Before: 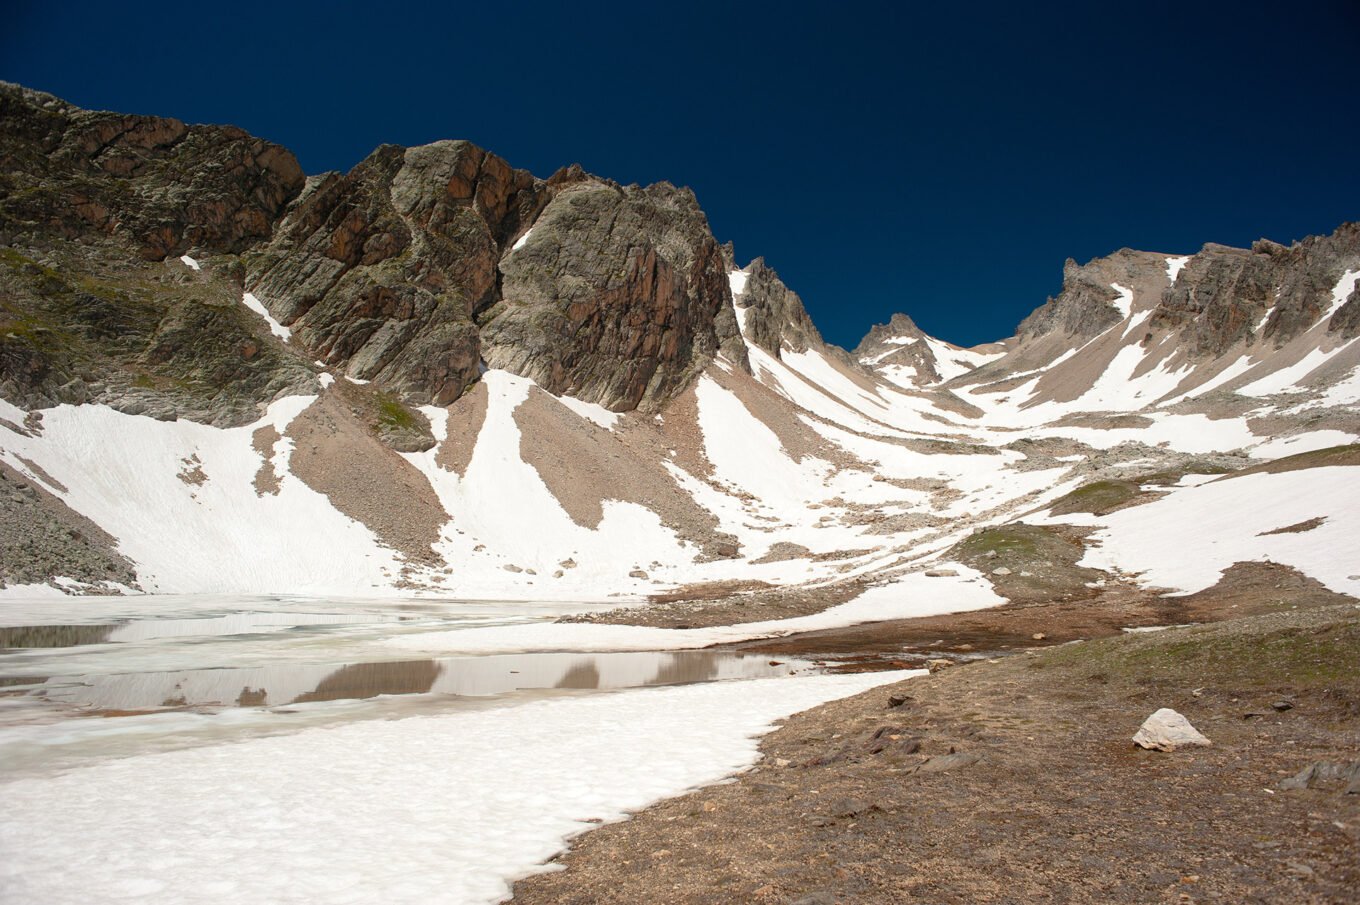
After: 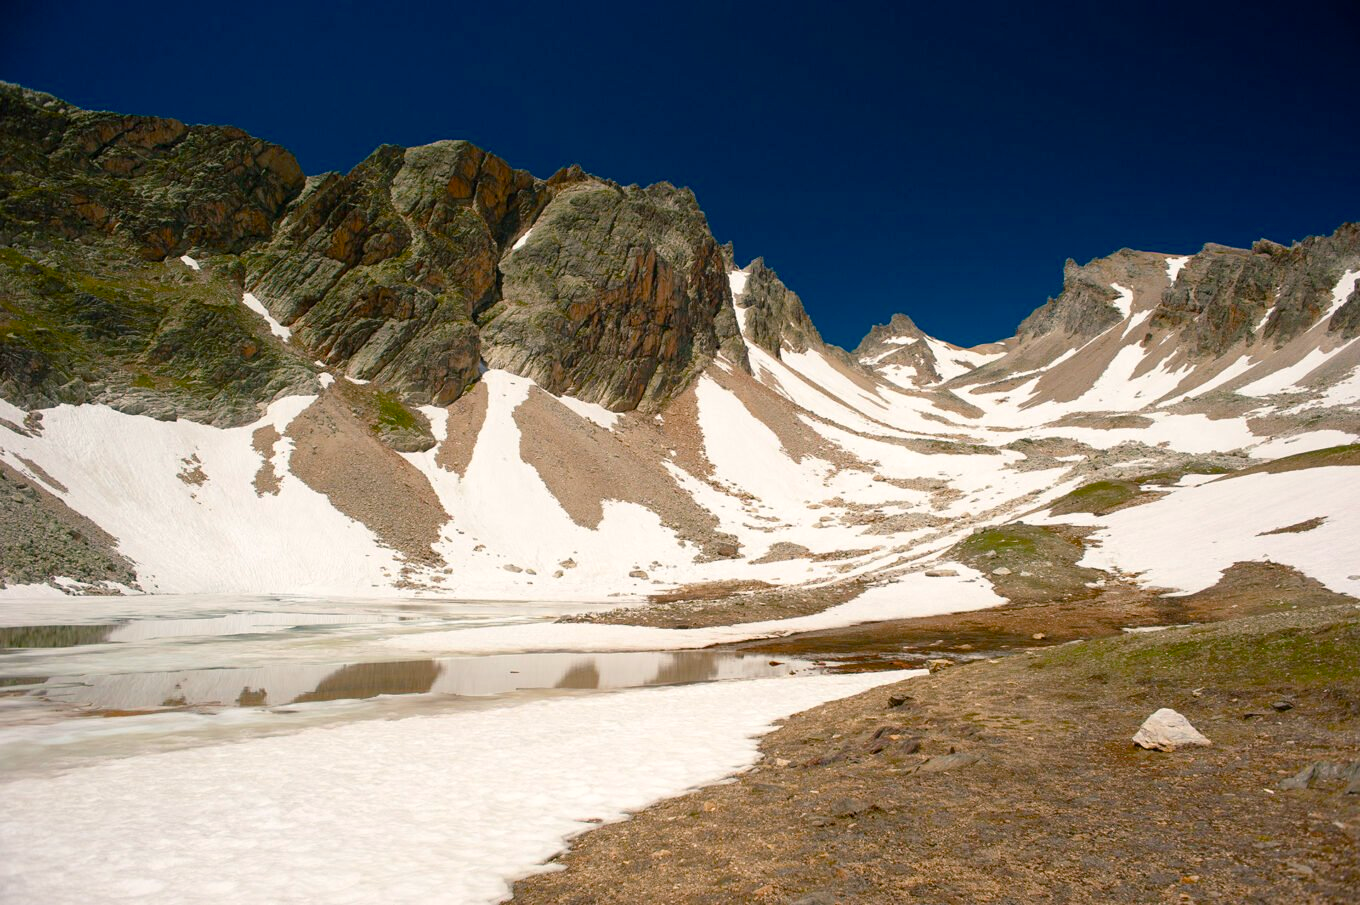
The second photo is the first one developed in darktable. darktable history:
color balance rgb: shadows lift › luminance -7.665%, shadows lift › chroma 2.404%, shadows lift › hue 200.12°, highlights gain › chroma 1.101%, highlights gain › hue 60.08°, perceptual saturation grading › global saturation 34.747%, perceptual saturation grading › highlights -29.899%, perceptual saturation grading › shadows 35.652%, global vibrance 20.391%
